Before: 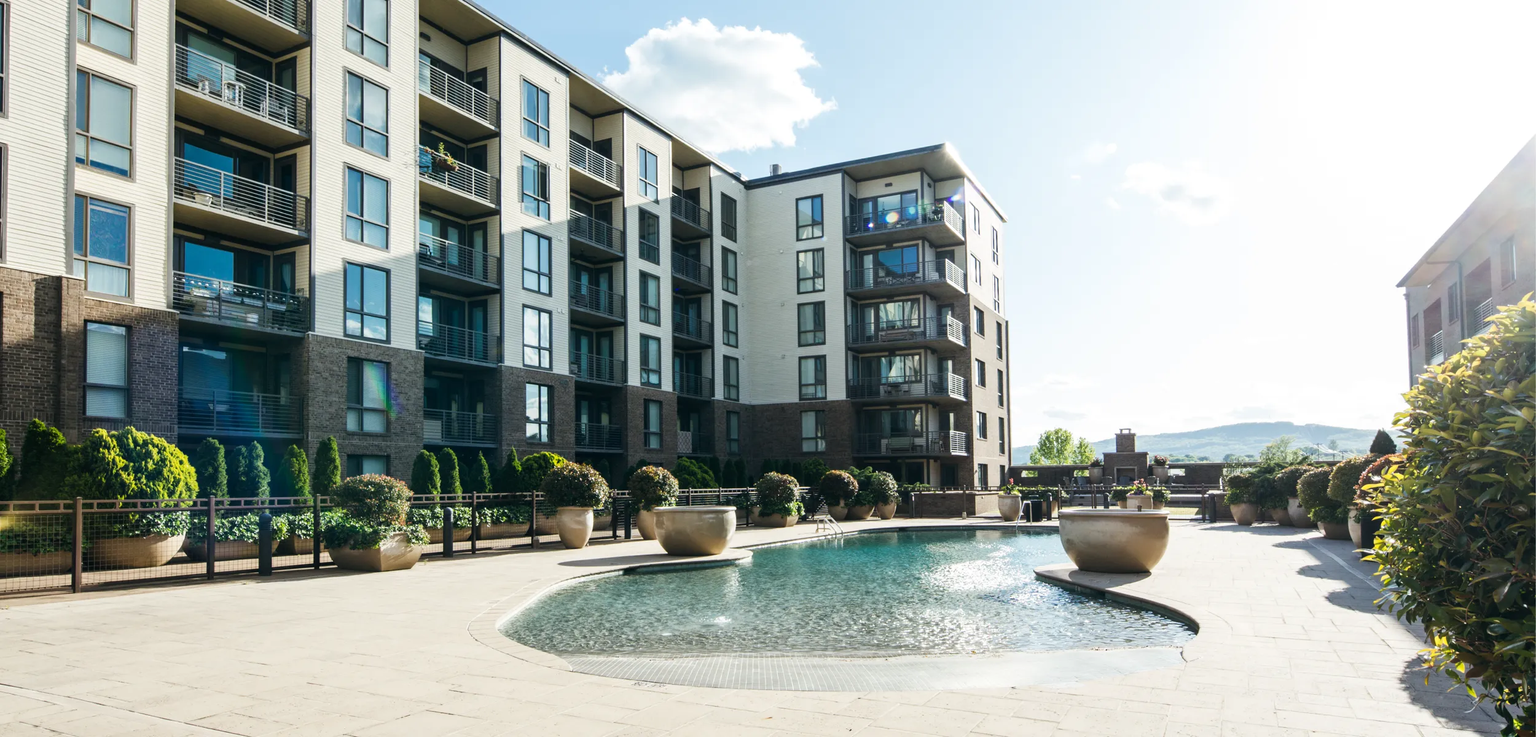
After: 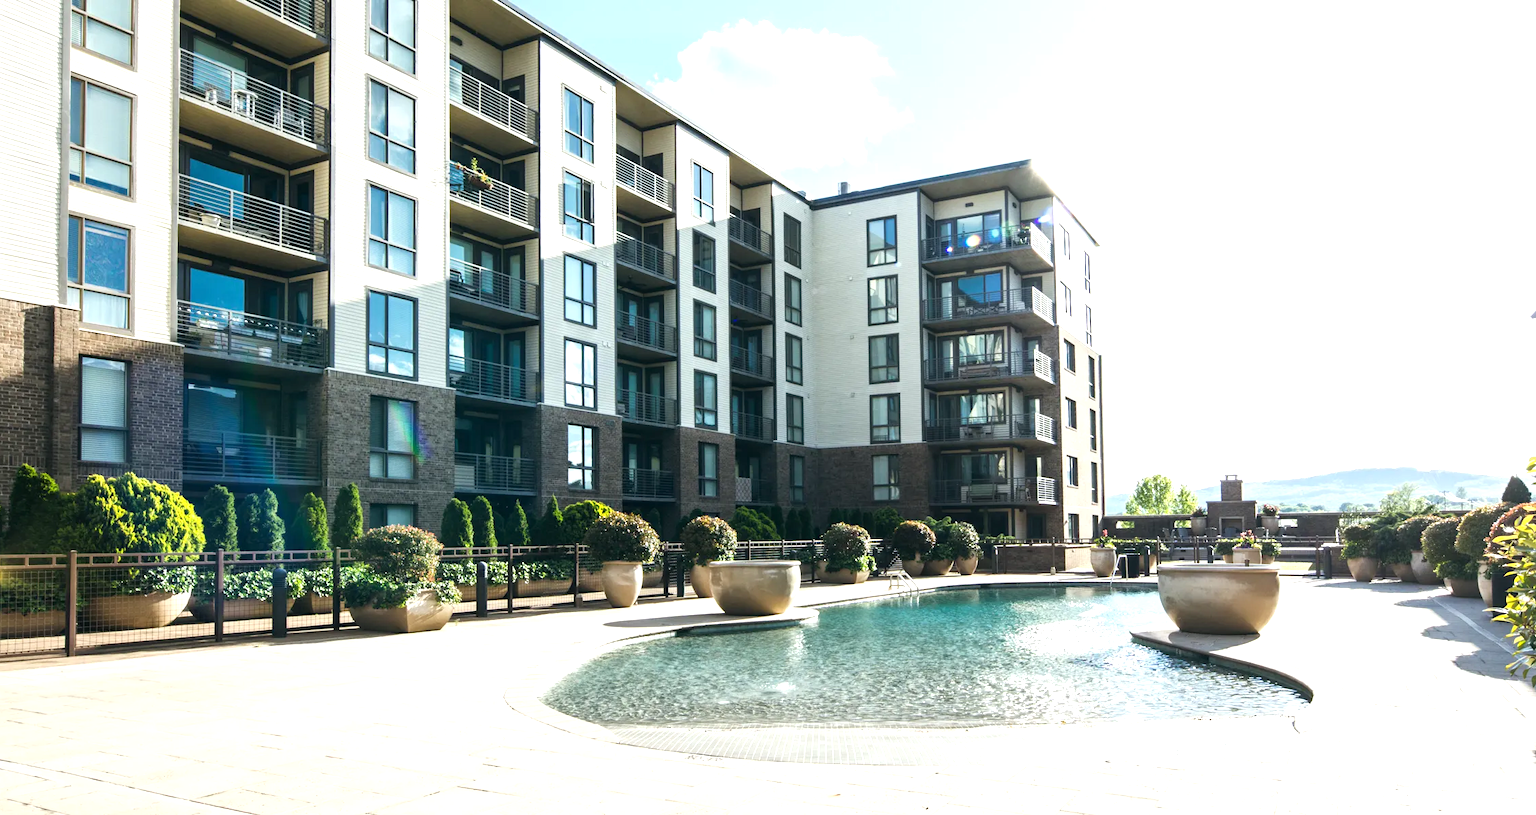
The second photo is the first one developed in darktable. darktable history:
crop and rotate: left 0.865%, right 8.77%
exposure: exposure 0.602 EV, compensate exposure bias true
